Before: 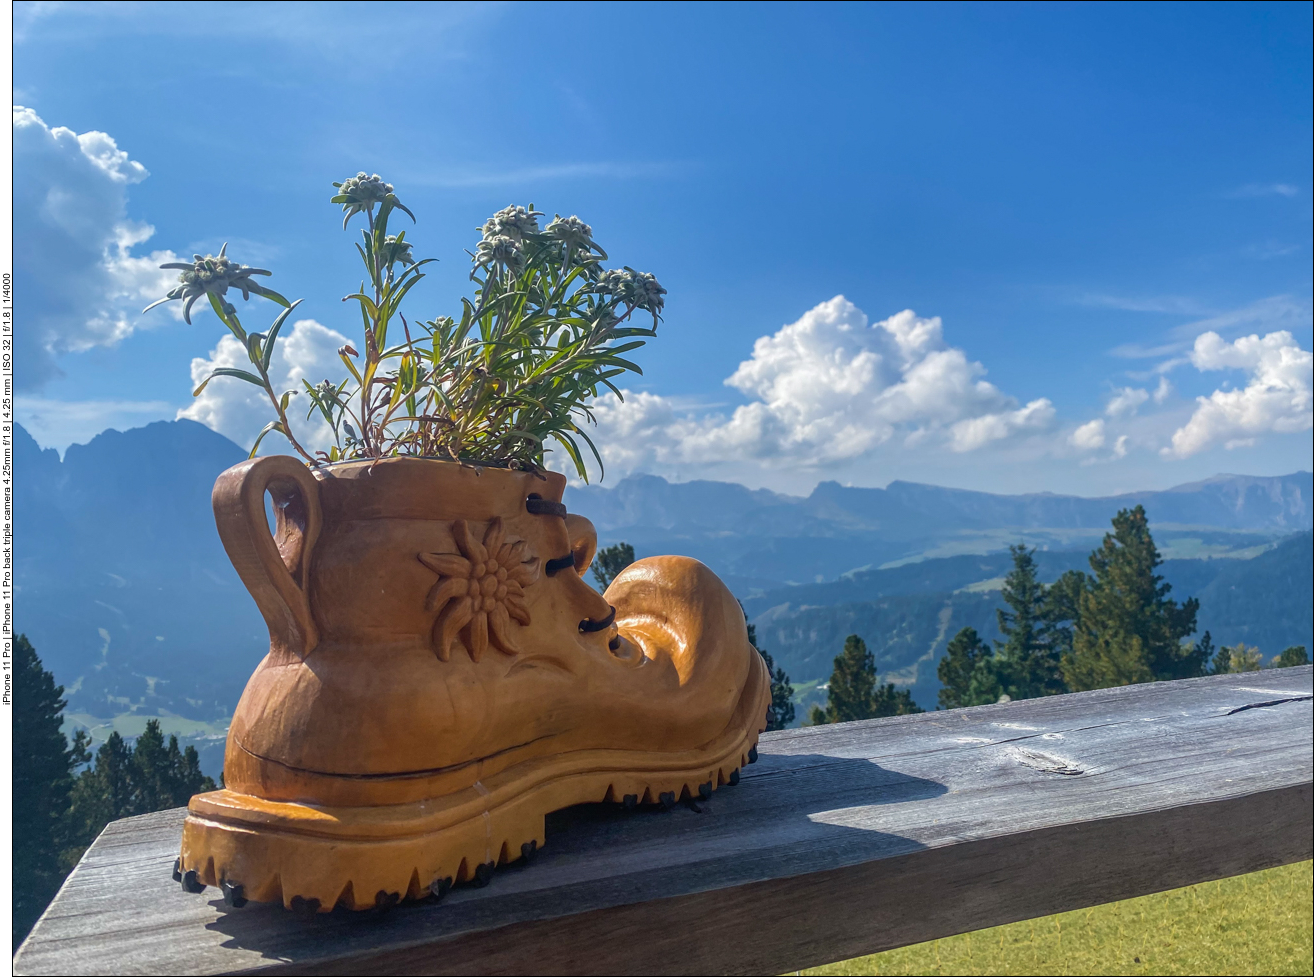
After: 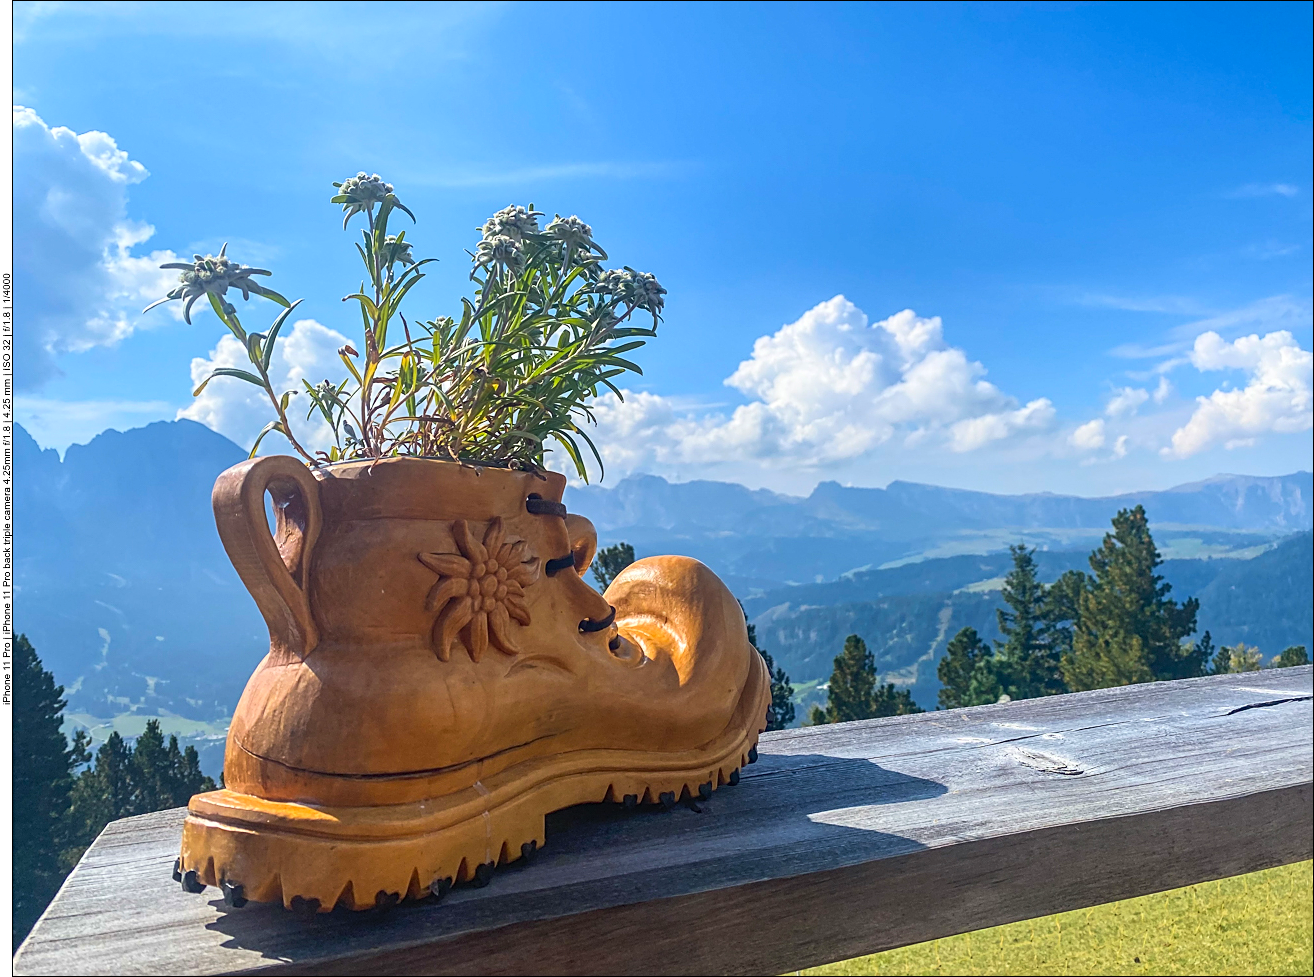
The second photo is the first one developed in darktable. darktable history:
sharpen: on, module defaults
contrast brightness saturation: contrast 0.201, brightness 0.16, saturation 0.22
